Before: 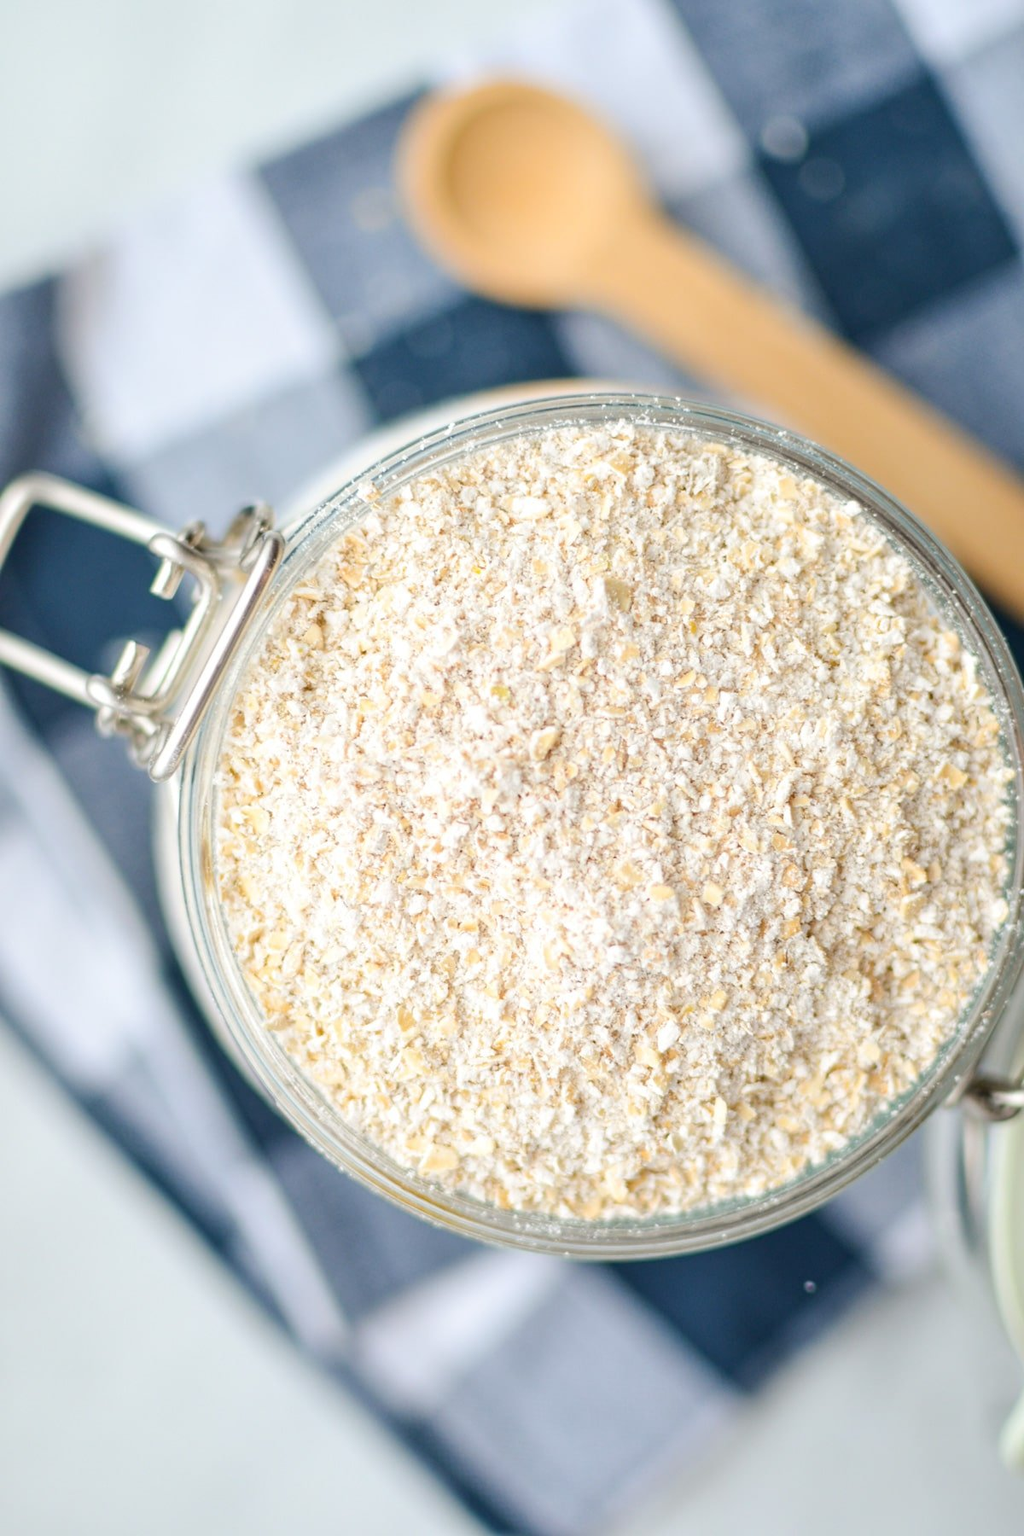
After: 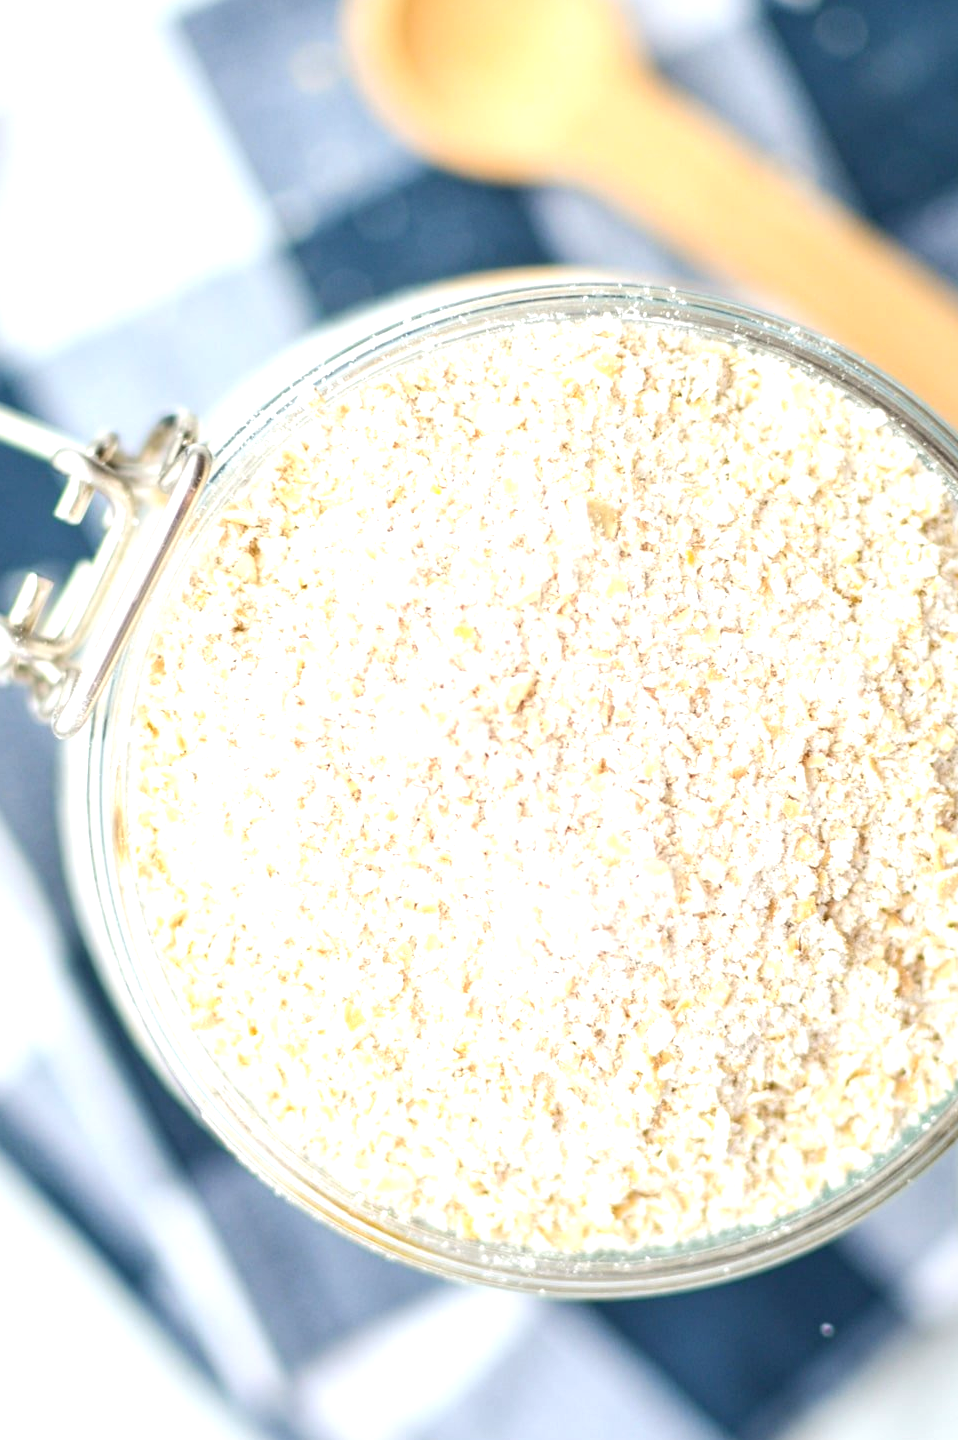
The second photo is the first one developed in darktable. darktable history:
crop and rotate: left 10.173%, top 9.931%, right 9.936%, bottom 10.058%
exposure: black level correction 0, exposure 0.702 EV, compensate highlight preservation false
